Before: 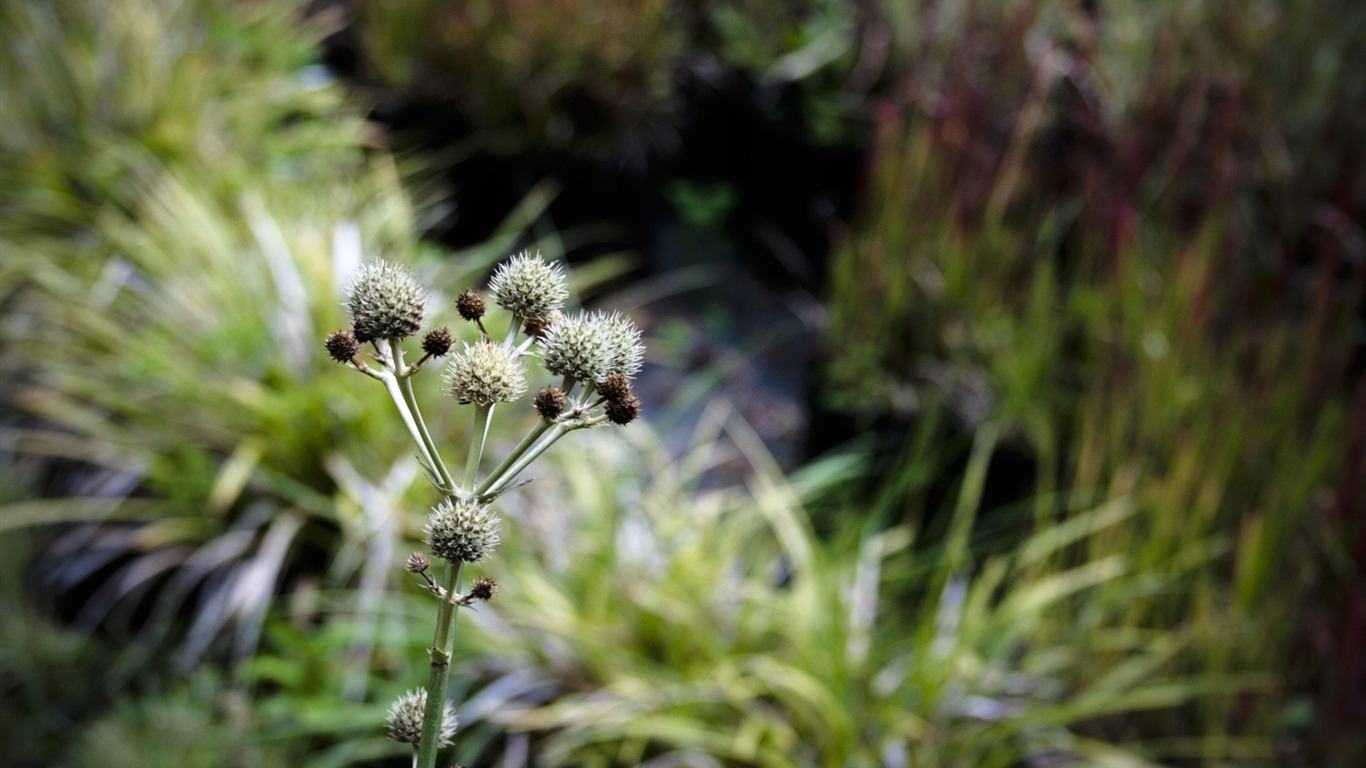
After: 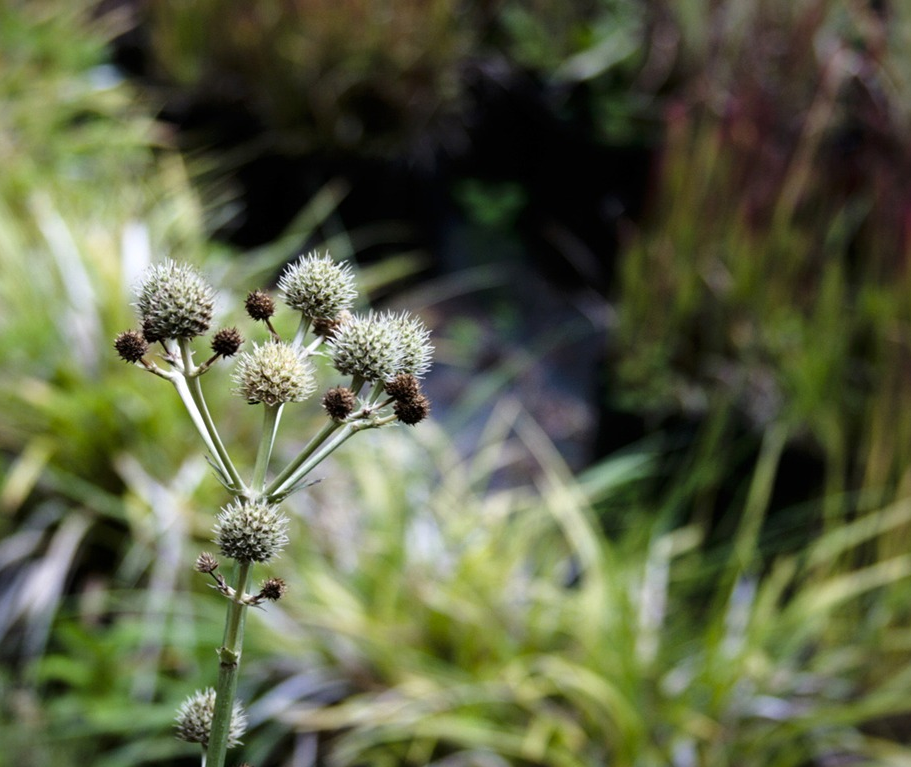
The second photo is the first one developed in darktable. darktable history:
crop and rotate: left 15.553%, right 17.7%
